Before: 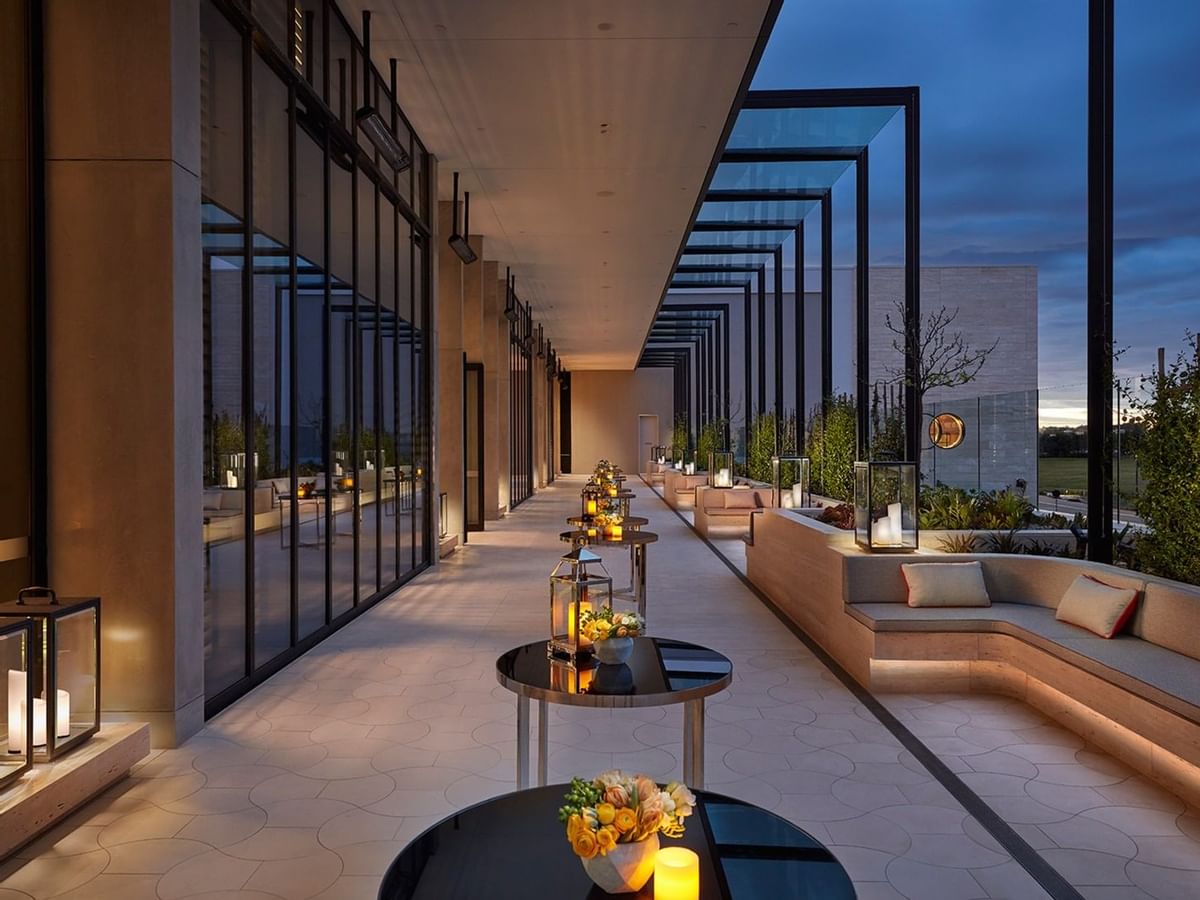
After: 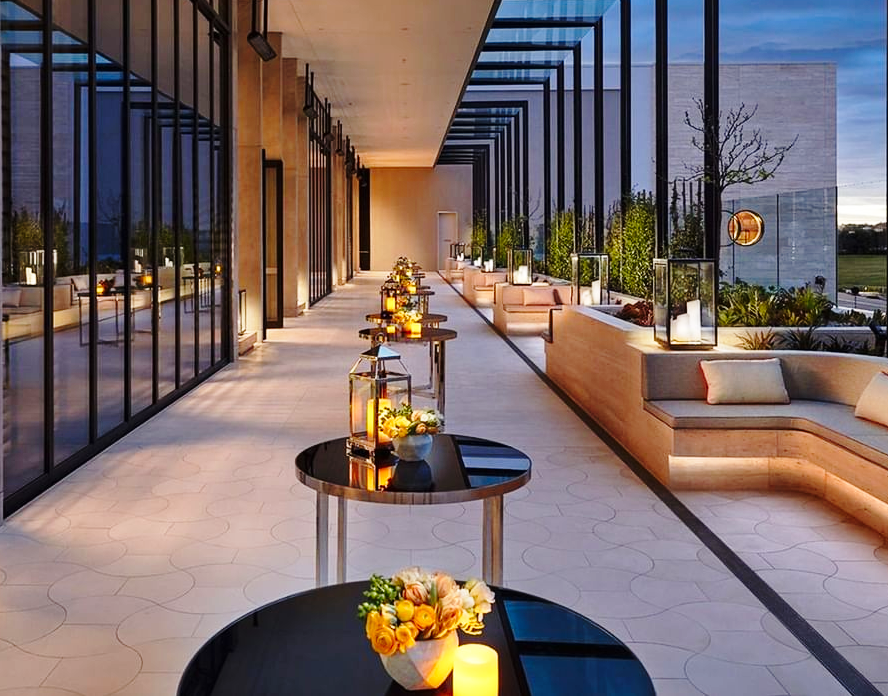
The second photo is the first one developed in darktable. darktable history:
base curve: curves: ch0 [(0, 0) (0.028, 0.03) (0.121, 0.232) (0.46, 0.748) (0.859, 0.968) (1, 1)], preserve colors none
crop: left 16.831%, top 22.61%, right 9.138%
